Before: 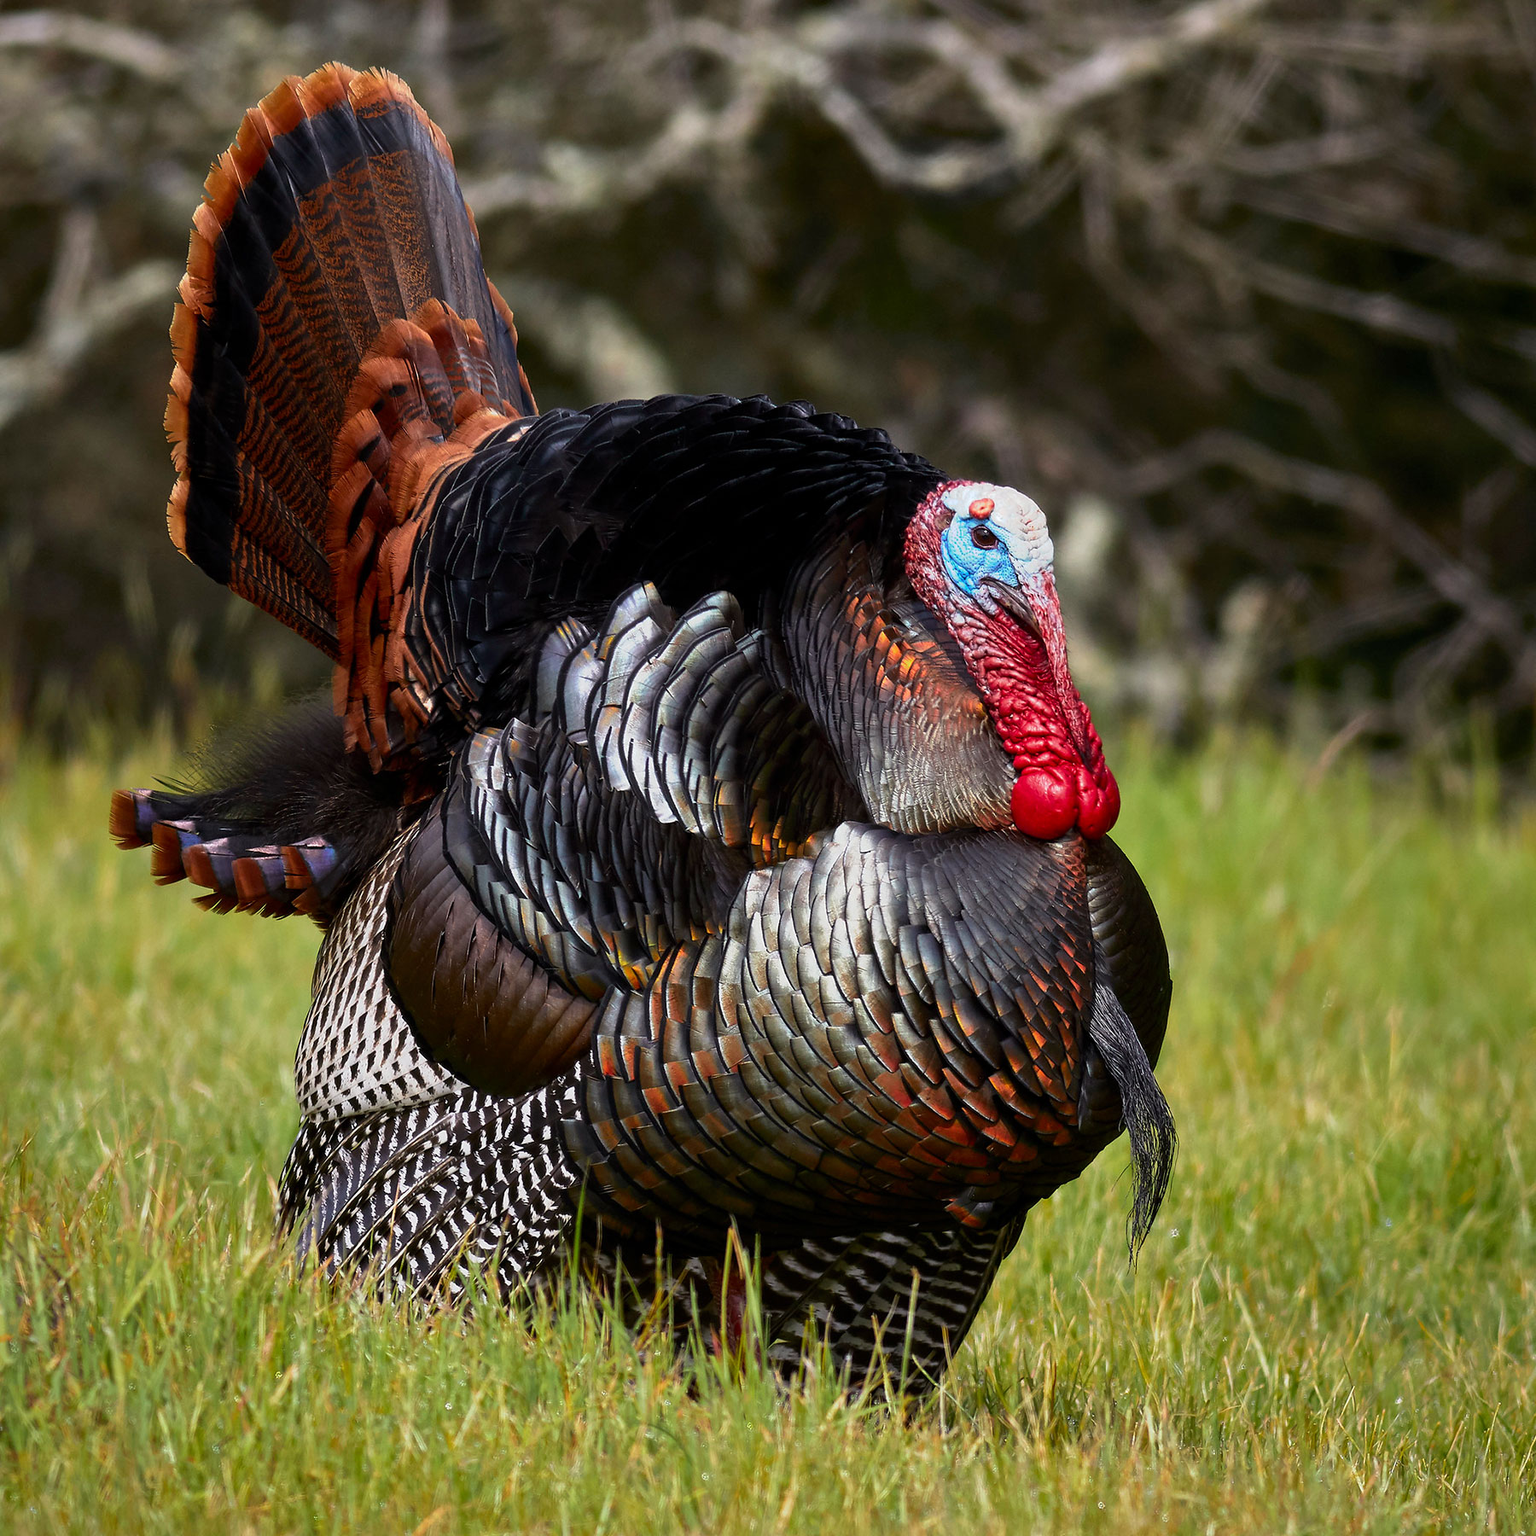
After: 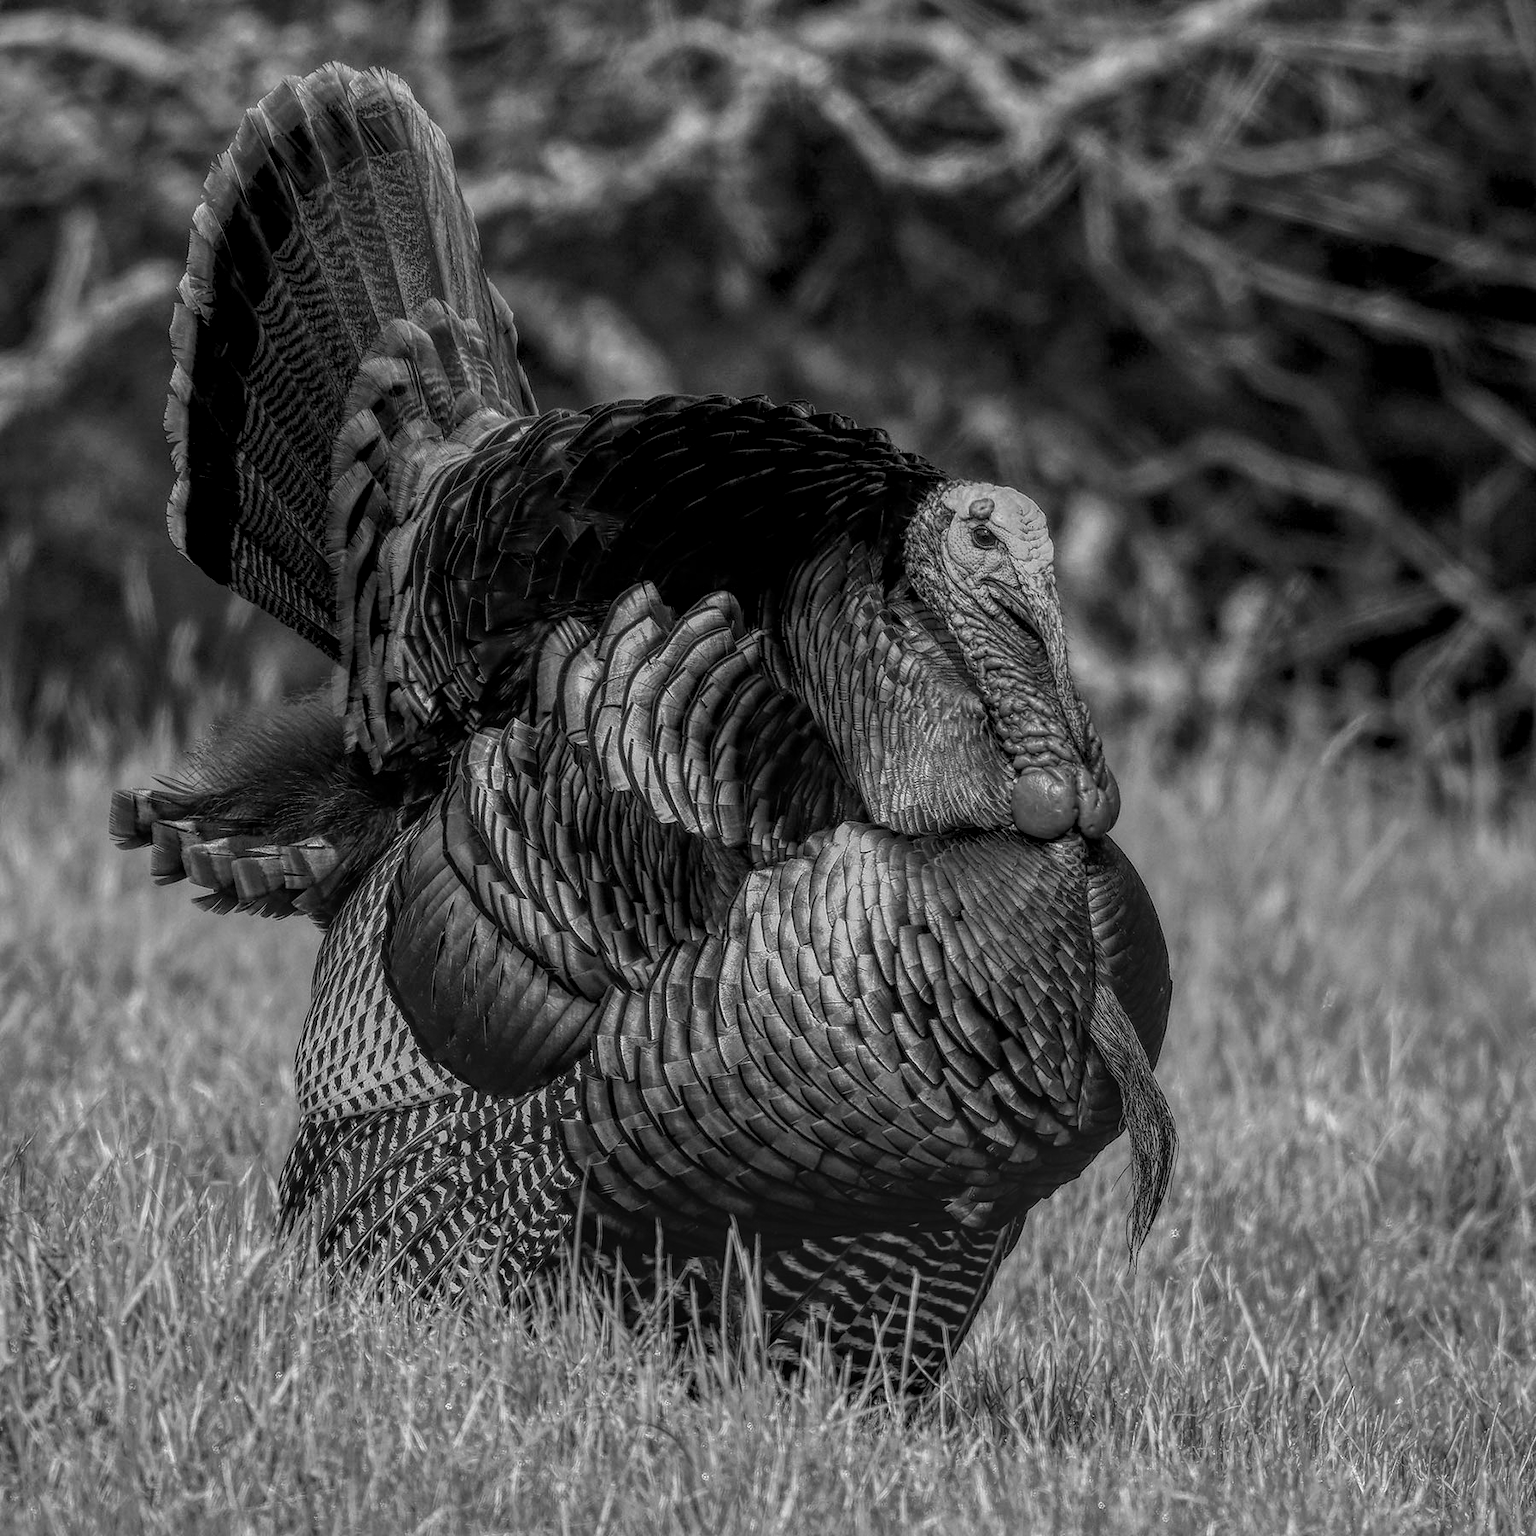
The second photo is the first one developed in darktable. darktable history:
monochrome: on, module defaults
local contrast: highlights 20%, shadows 30%, detail 200%, midtone range 0.2
contrast equalizer: octaves 7, y [[0.528 ×6], [0.514 ×6], [0.362 ×6], [0 ×6], [0 ×6]]
white balance: emerald 1
